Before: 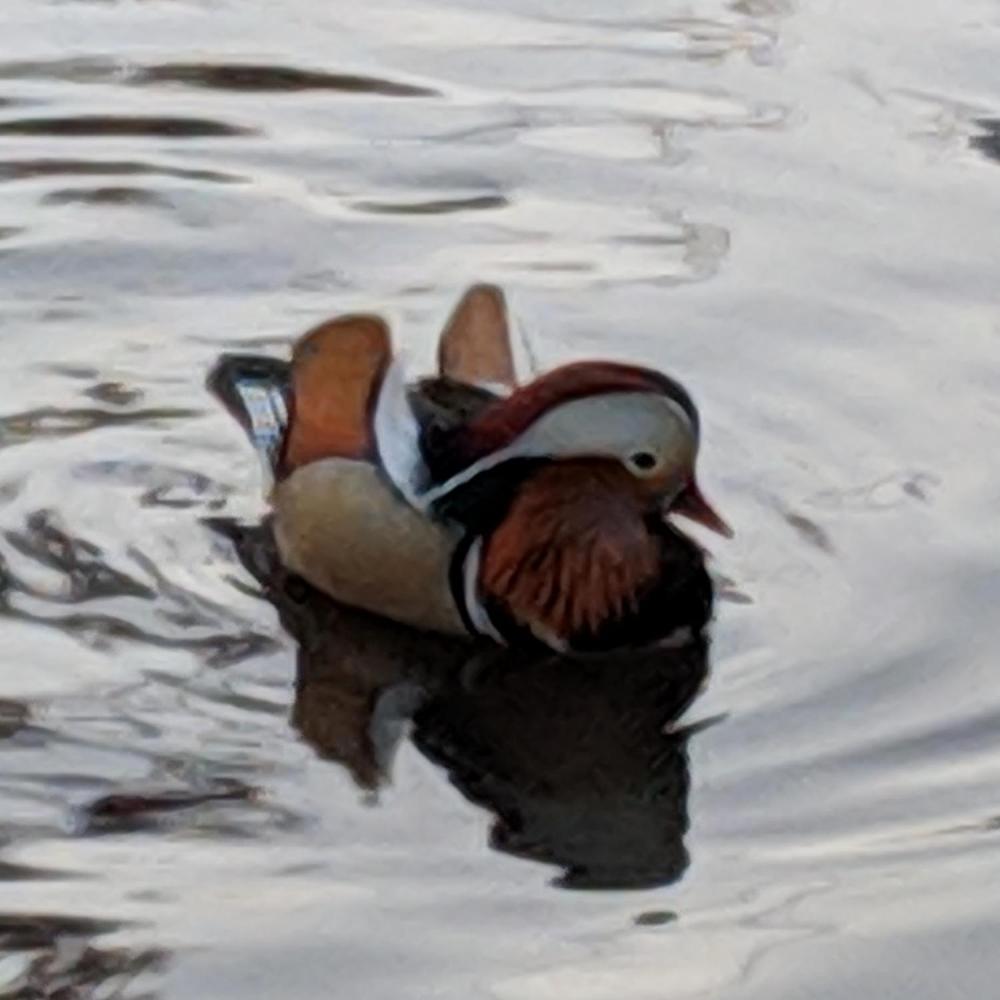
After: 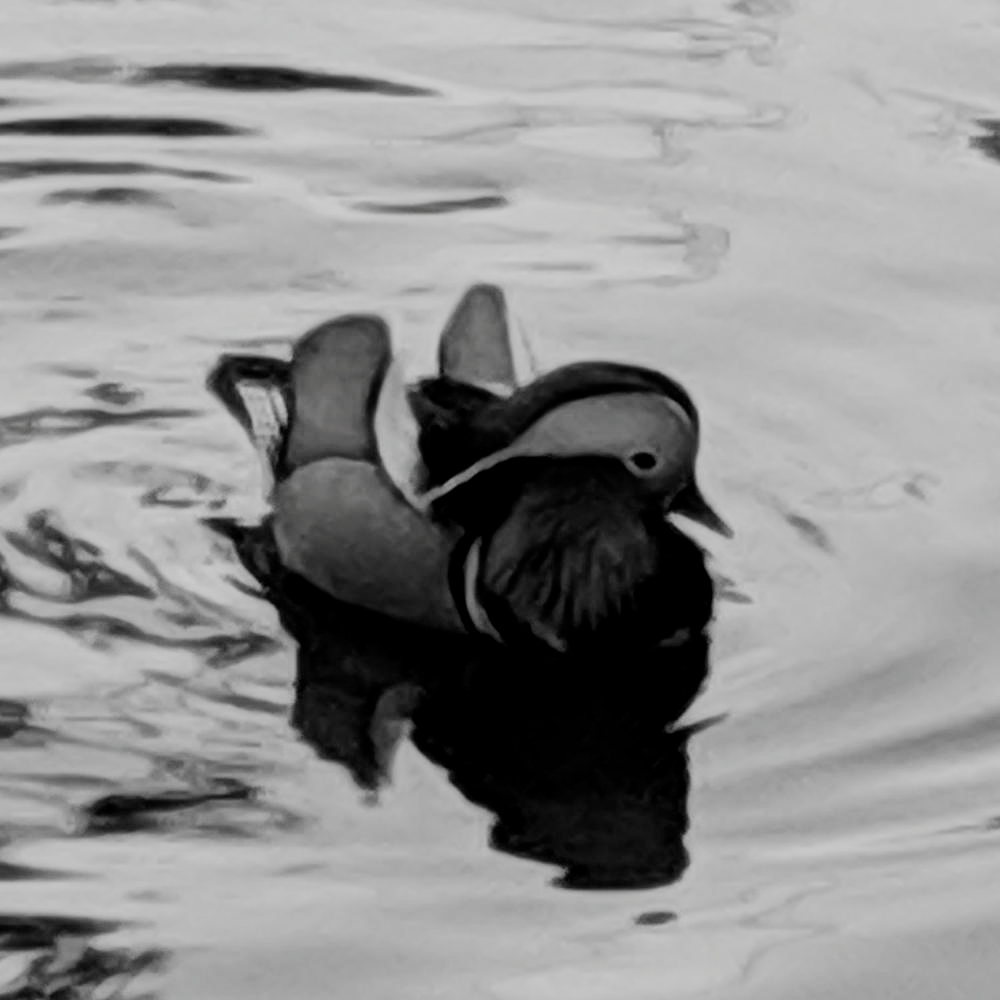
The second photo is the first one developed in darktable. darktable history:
velvia: strength 8.63%
filmic rgb: black relative exposure -5.08 EV, white relative exposure 3.53 EV, hardness 3.16, contrast 1.183, highlights saturation mix -49.23%, color science v5 (2021), contrast in shadows safe, contrast in highlights safe
